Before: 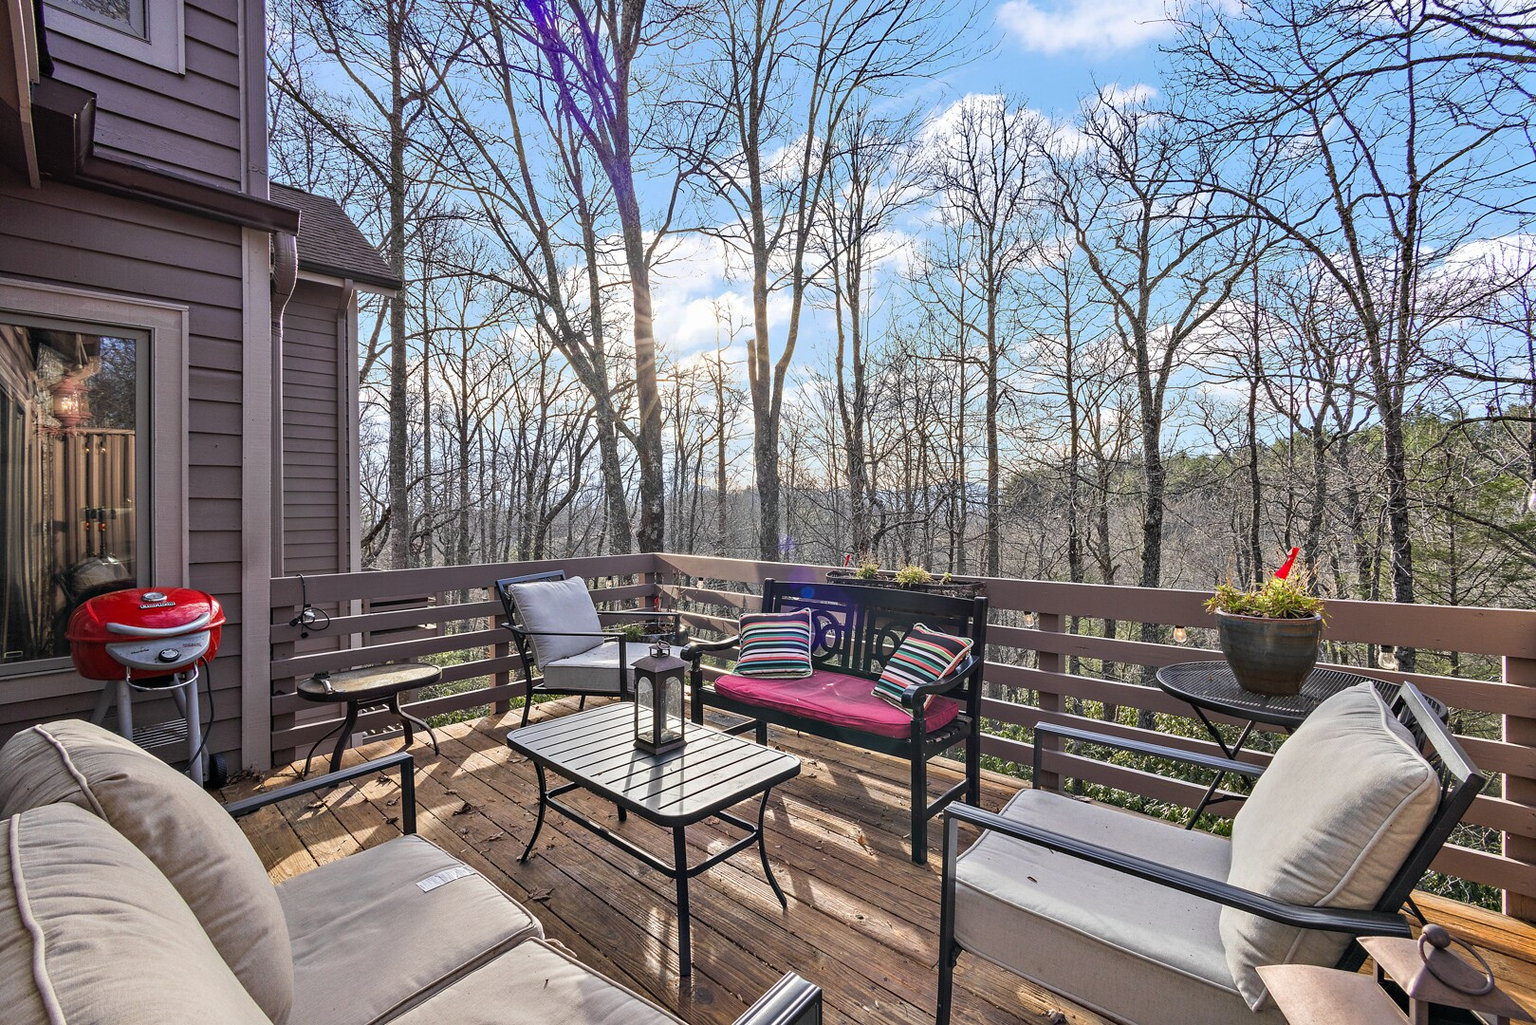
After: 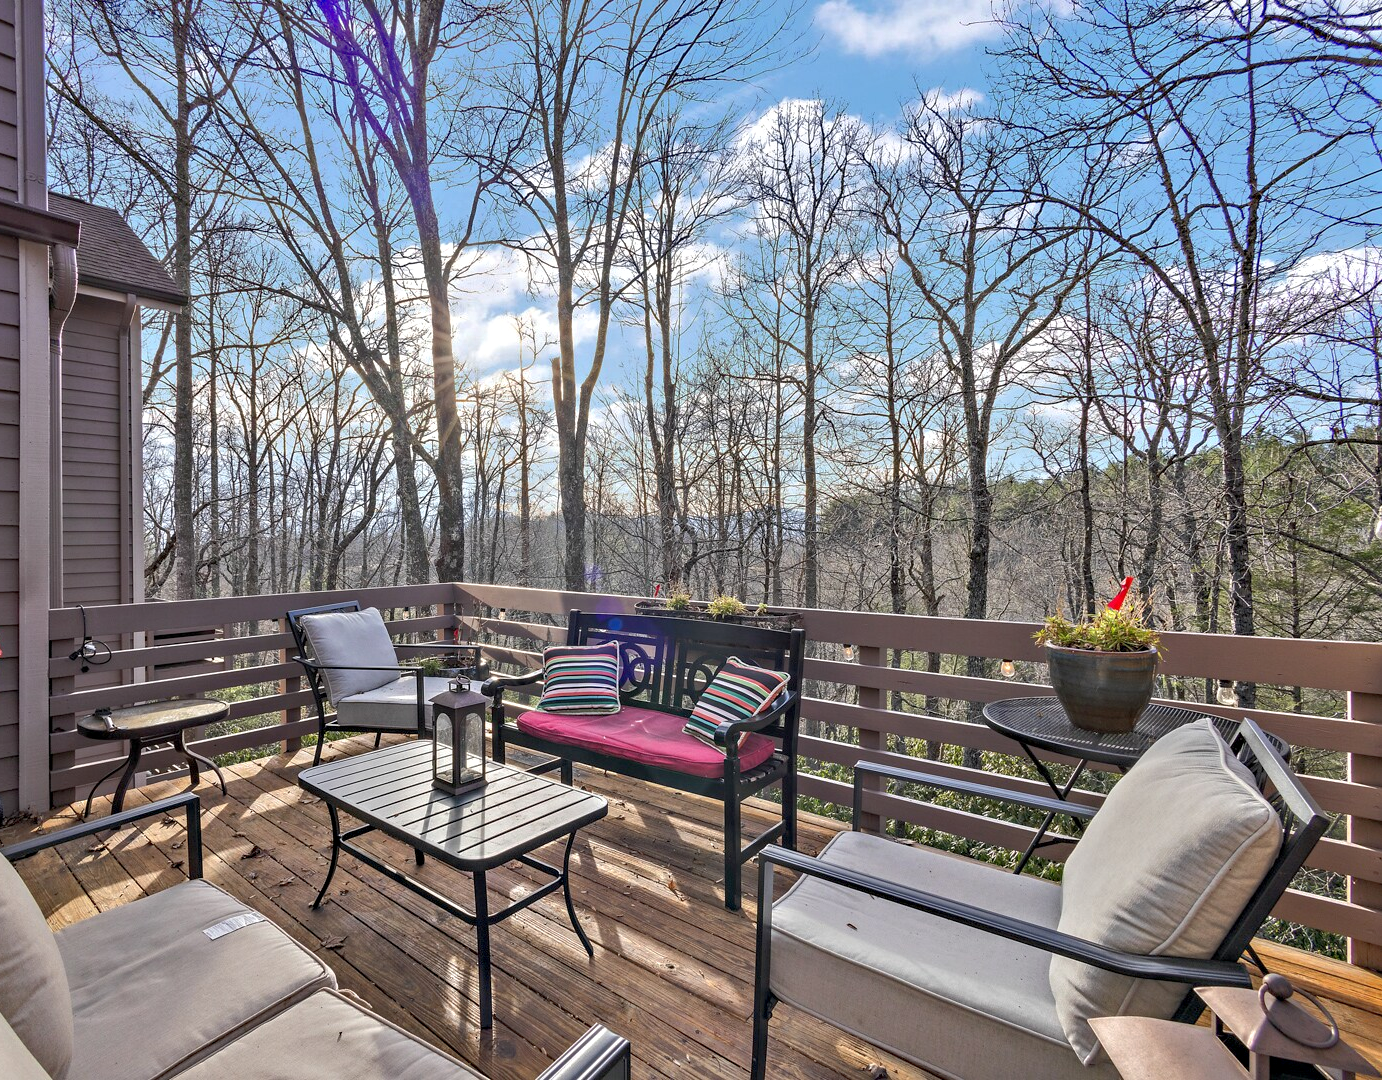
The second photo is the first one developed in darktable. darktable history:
contrast equalizer: y [[0.5, 0.488, 0.462, 0.461, 0.491, 0.5], [0.5 ×6], [0.5 ×6], [0 ×6], [0 ×6]], mix -0.982
crop and rotate: left 14.601%
shadows and highlights: on, module defaults
